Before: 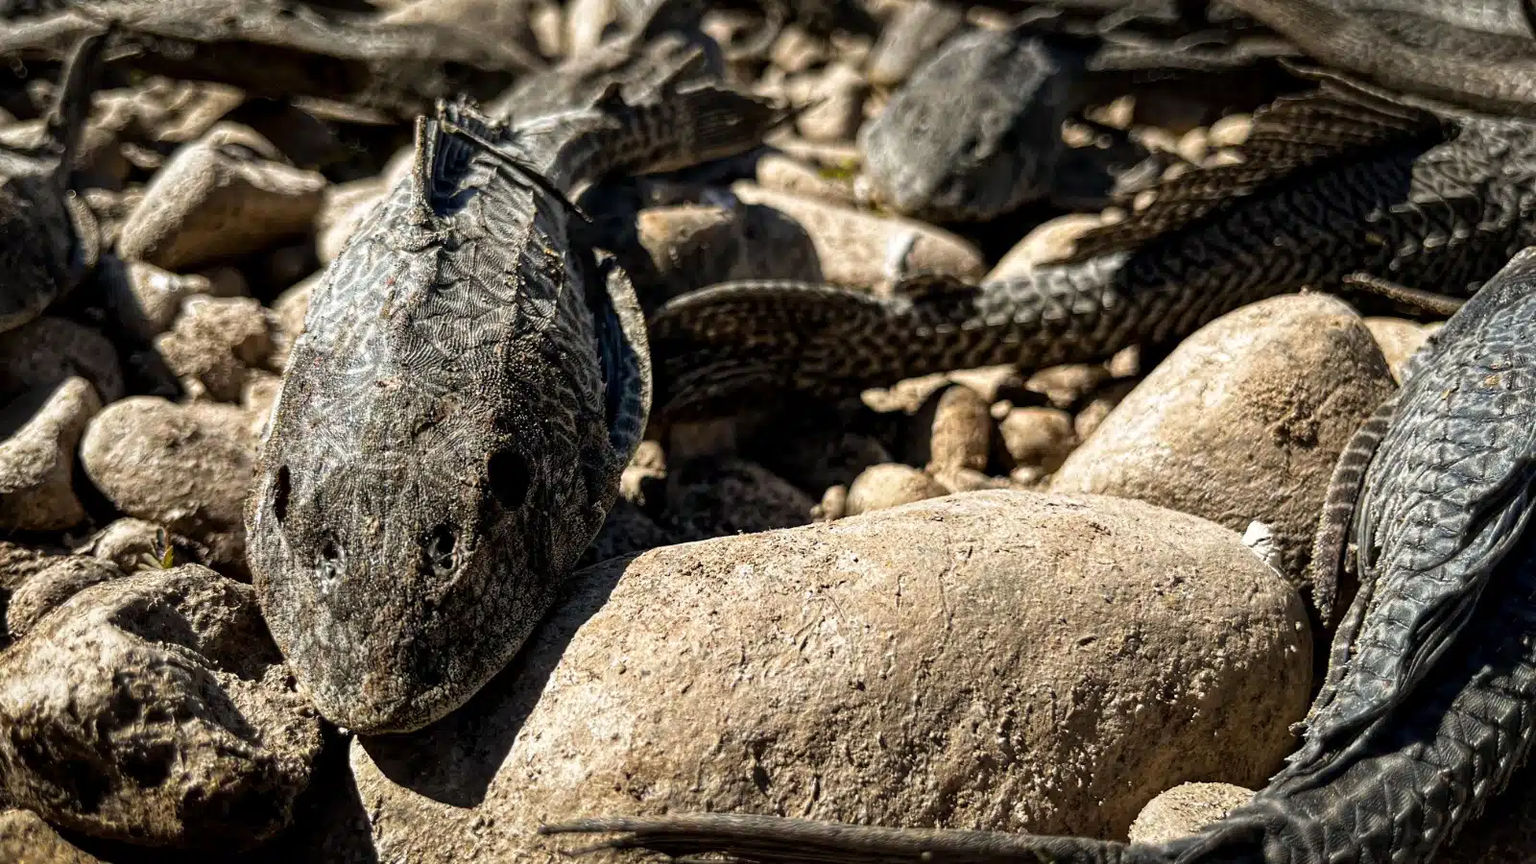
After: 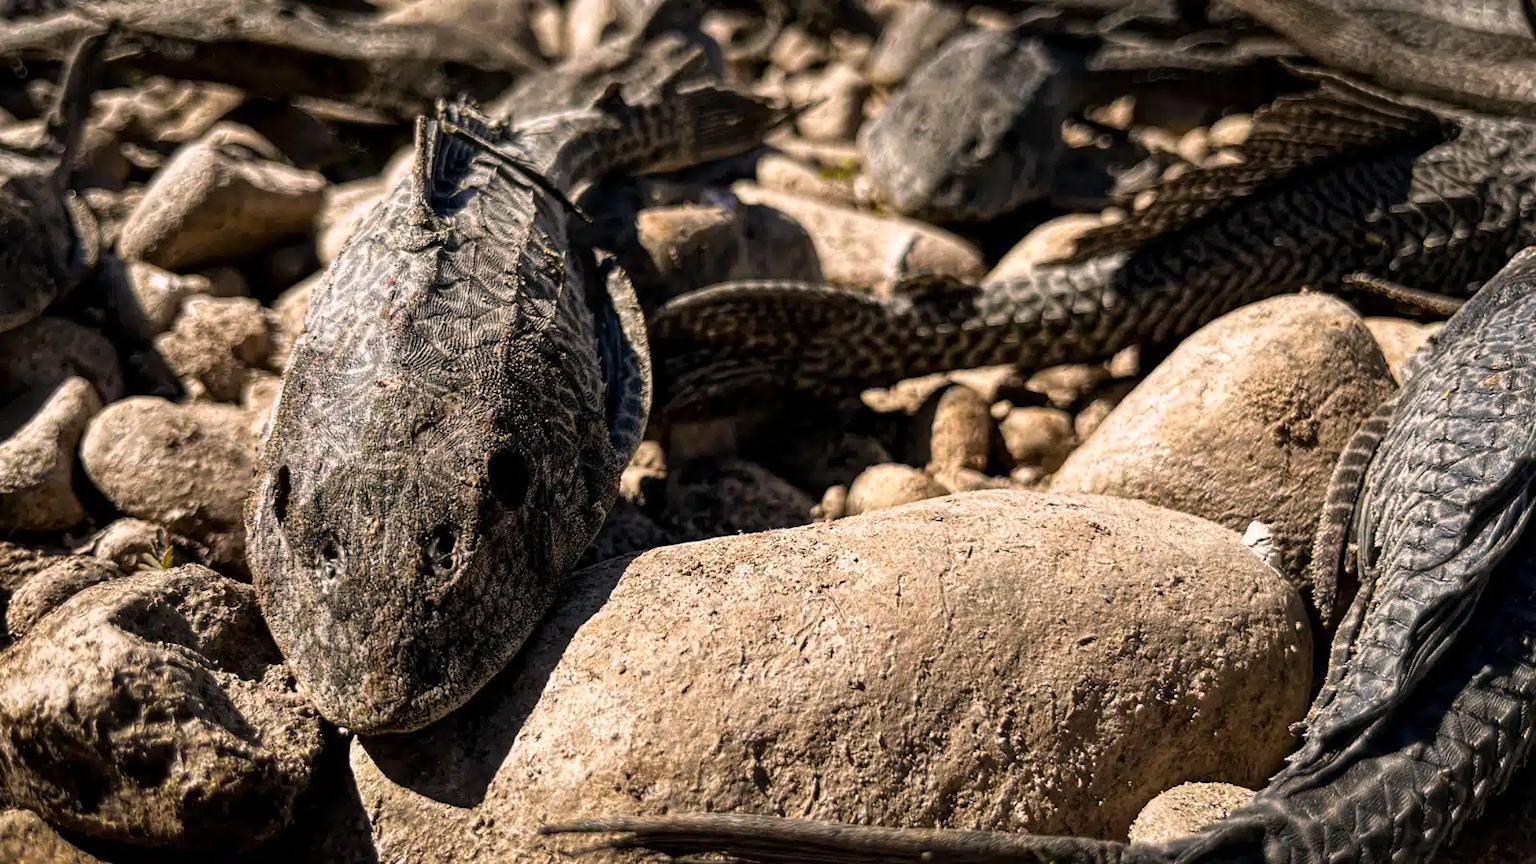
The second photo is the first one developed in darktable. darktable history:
color correction: highlights a* 7.39, highlights b* 3.75
